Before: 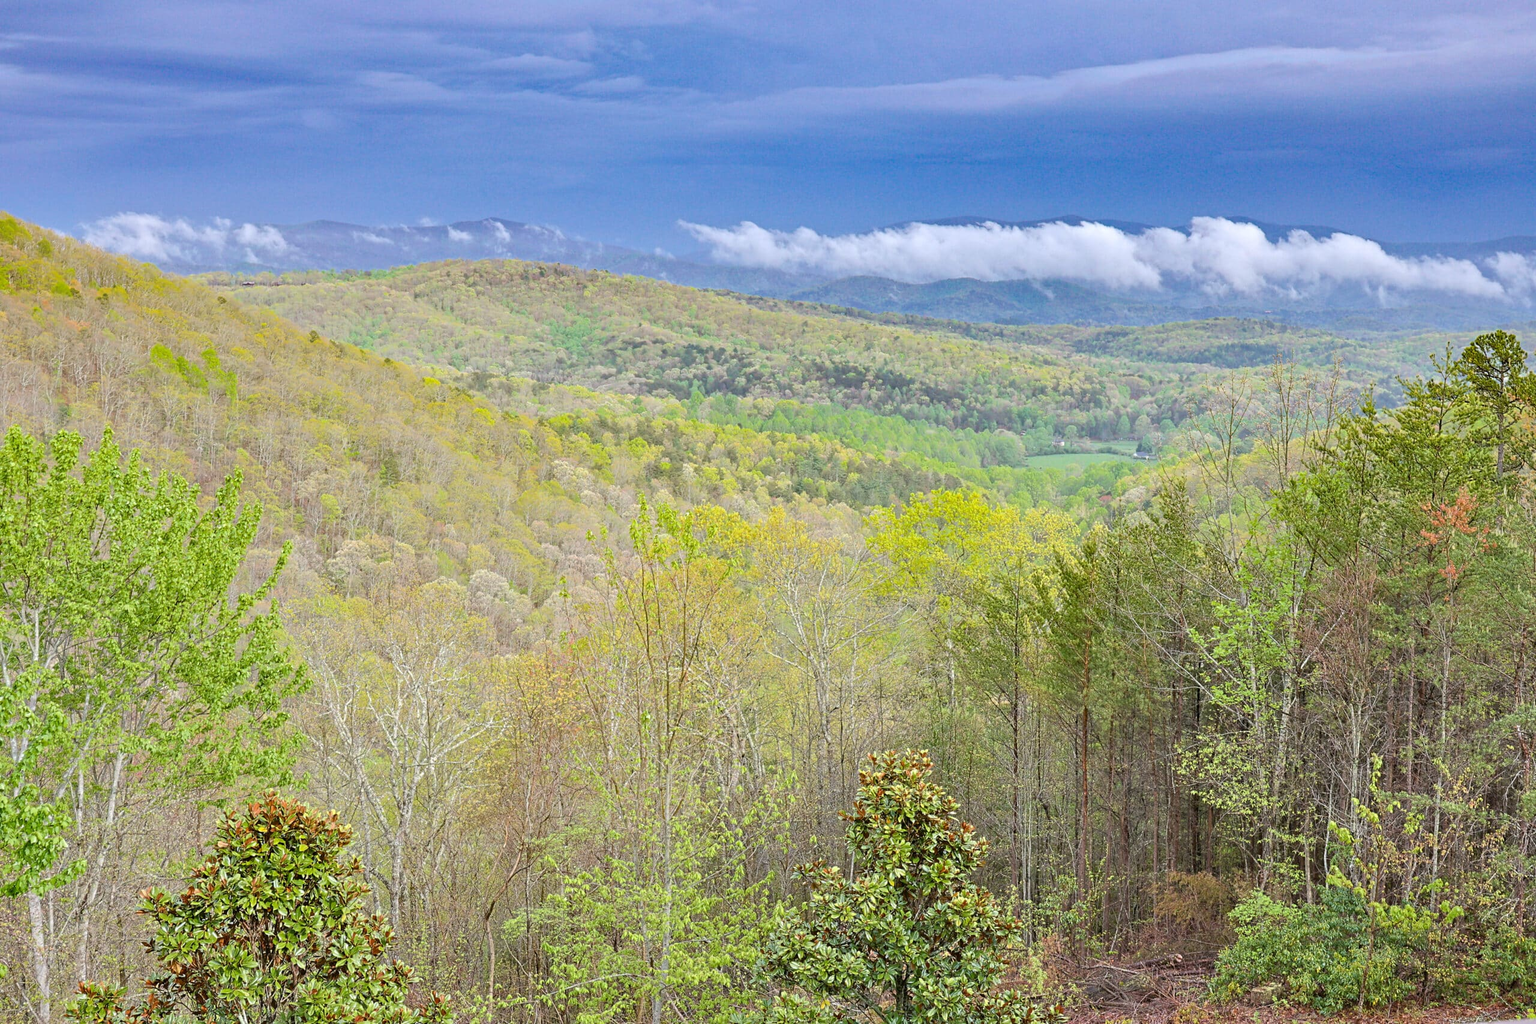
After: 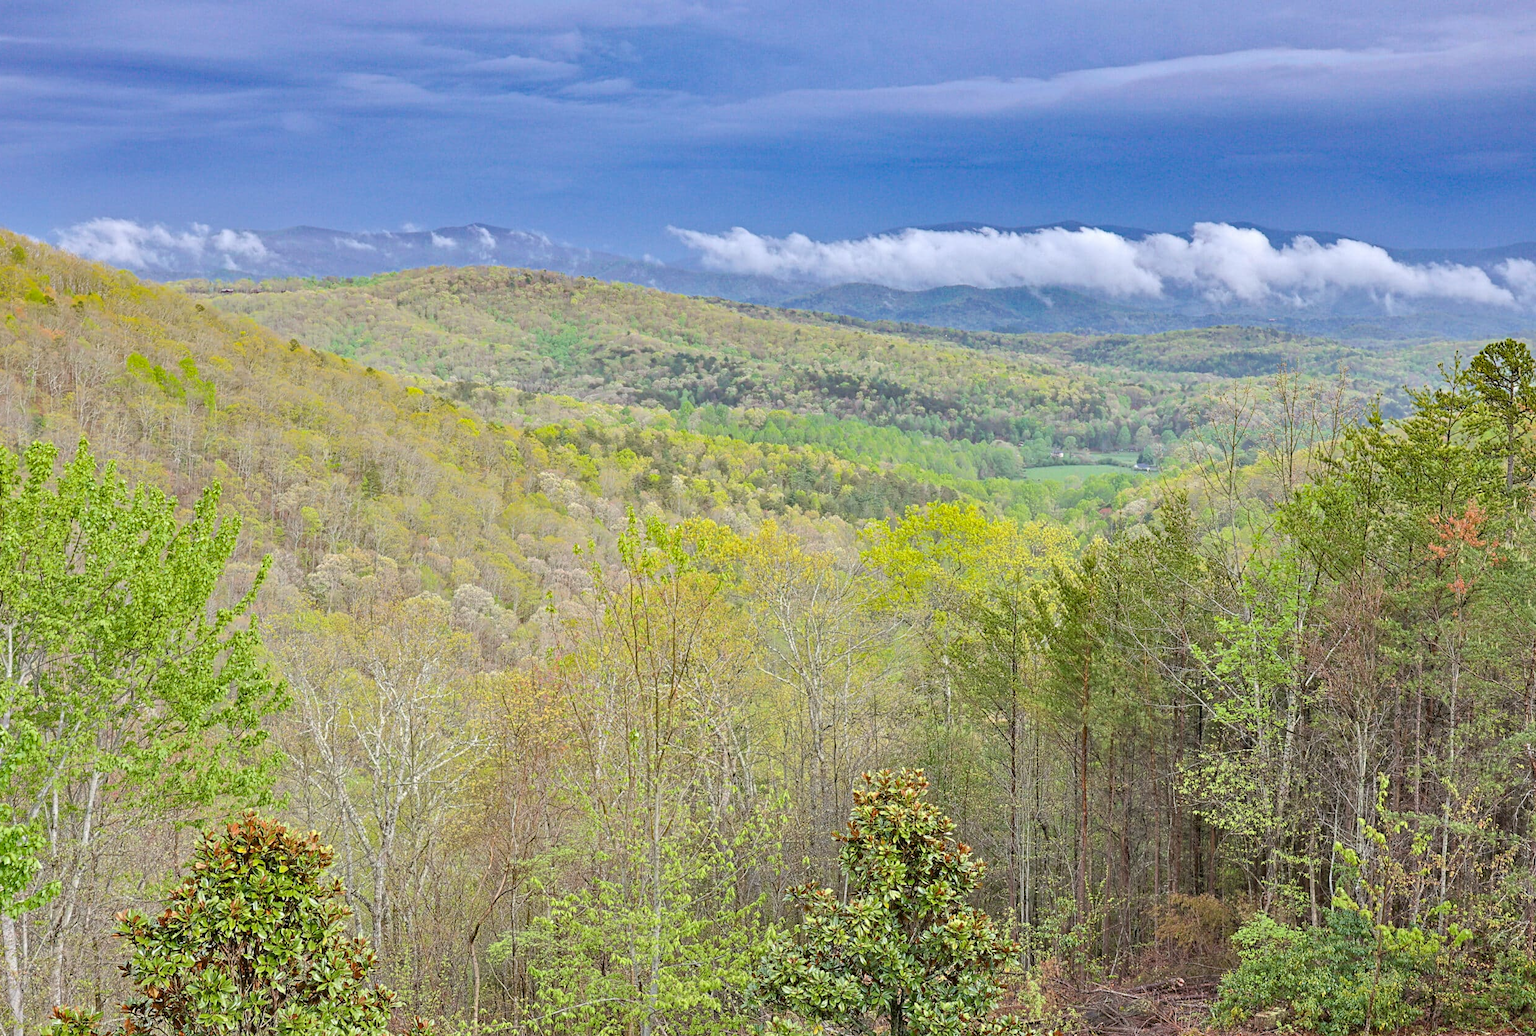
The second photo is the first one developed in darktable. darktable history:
shadows and highlights: shadows 35, highlights -35, soften with gaussian
crop and rotate: left 1.774%, right 0.633%, bottom 1.28%
